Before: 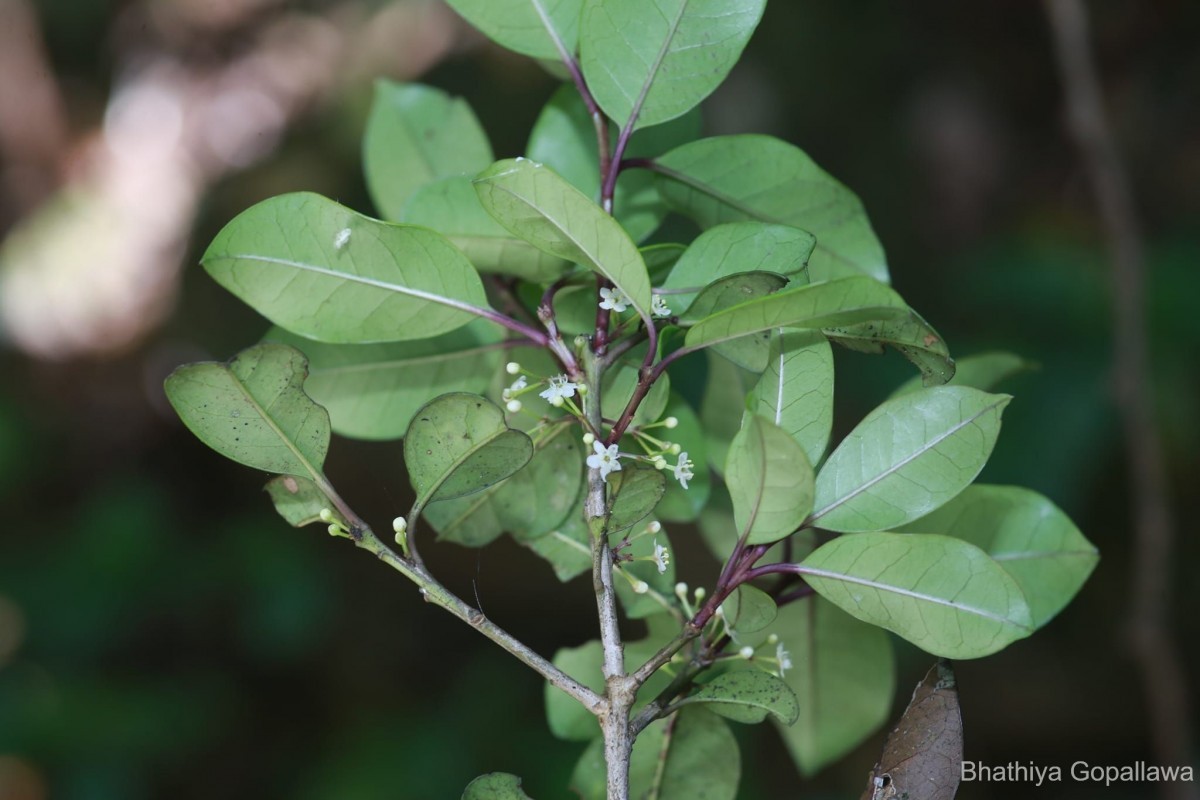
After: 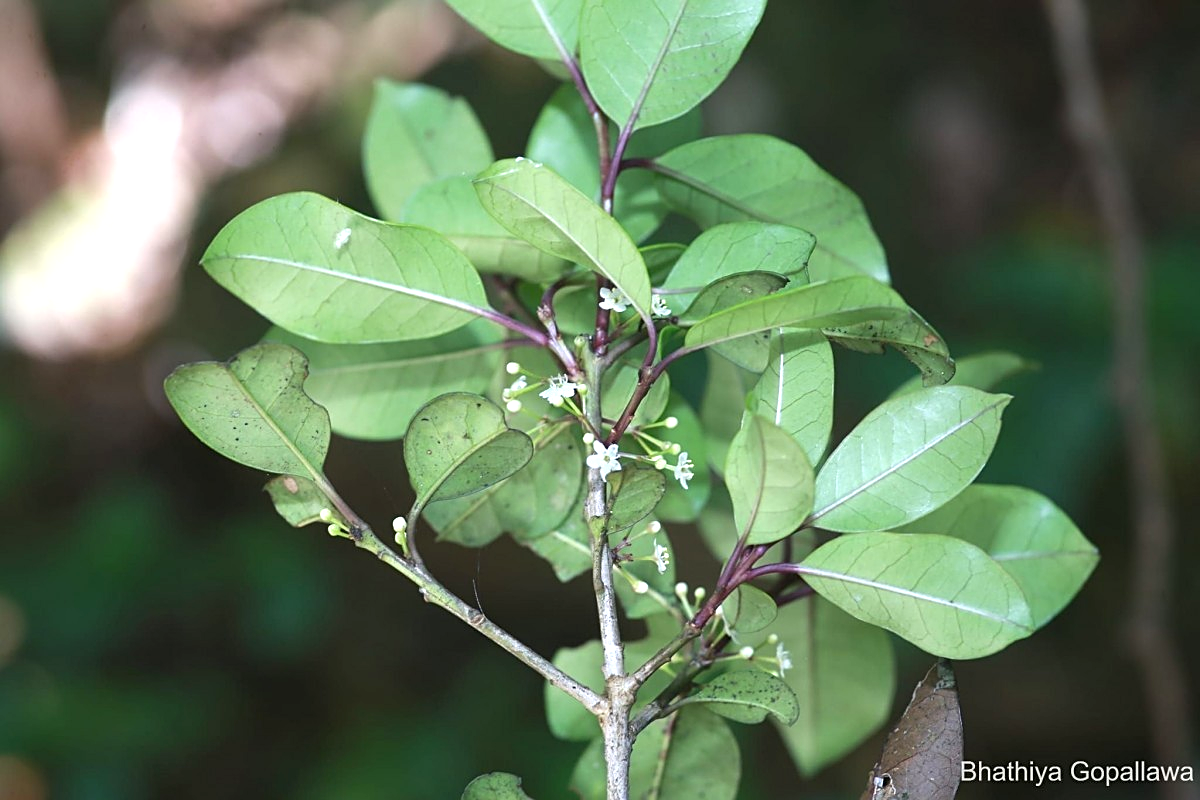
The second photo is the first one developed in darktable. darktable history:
exposure: exposure 0.766 EV, compensate highlight preservation false
sharpen: on, module defaults
